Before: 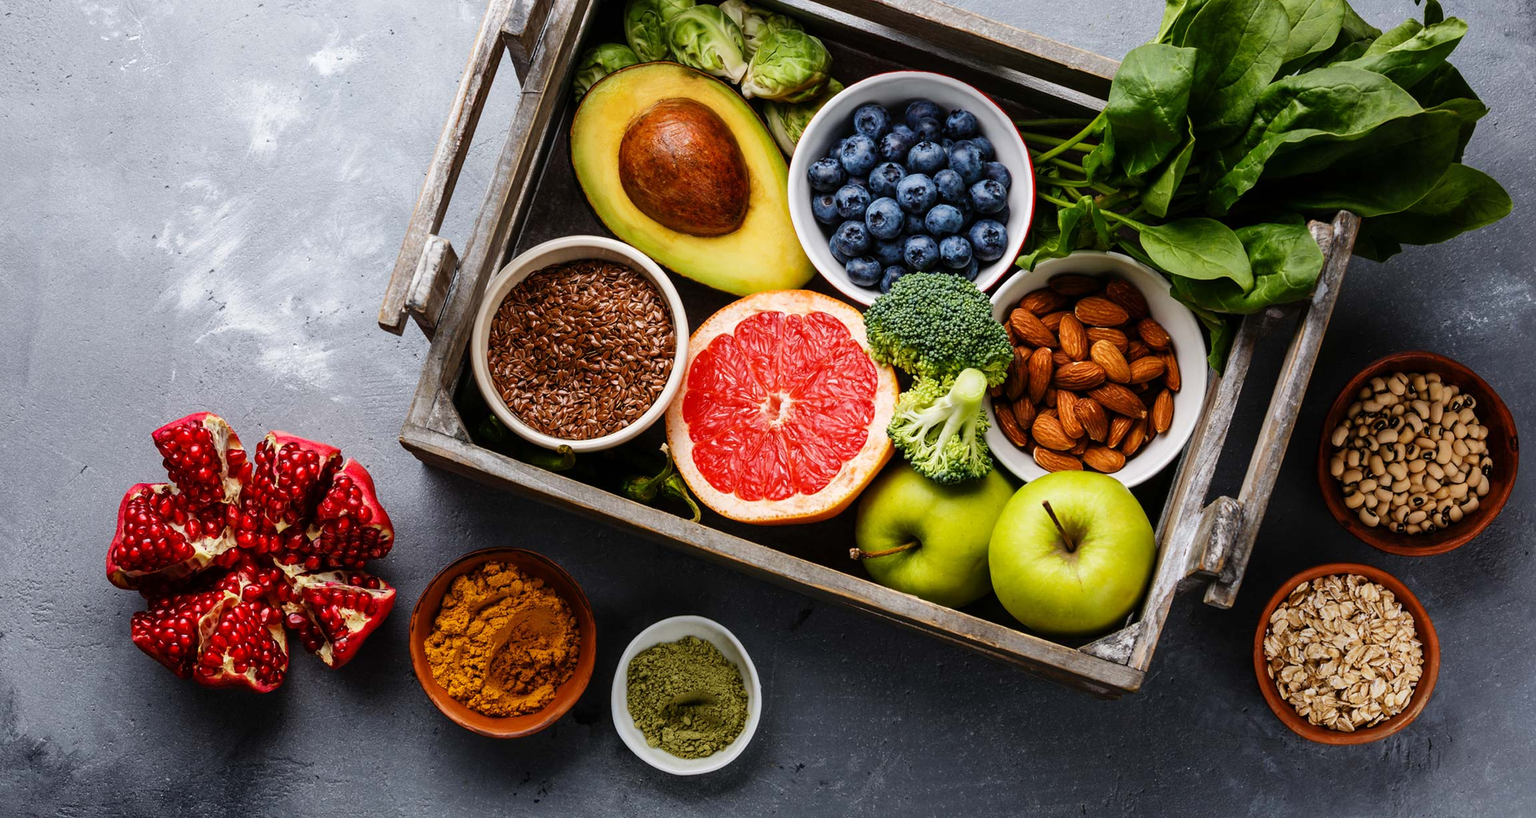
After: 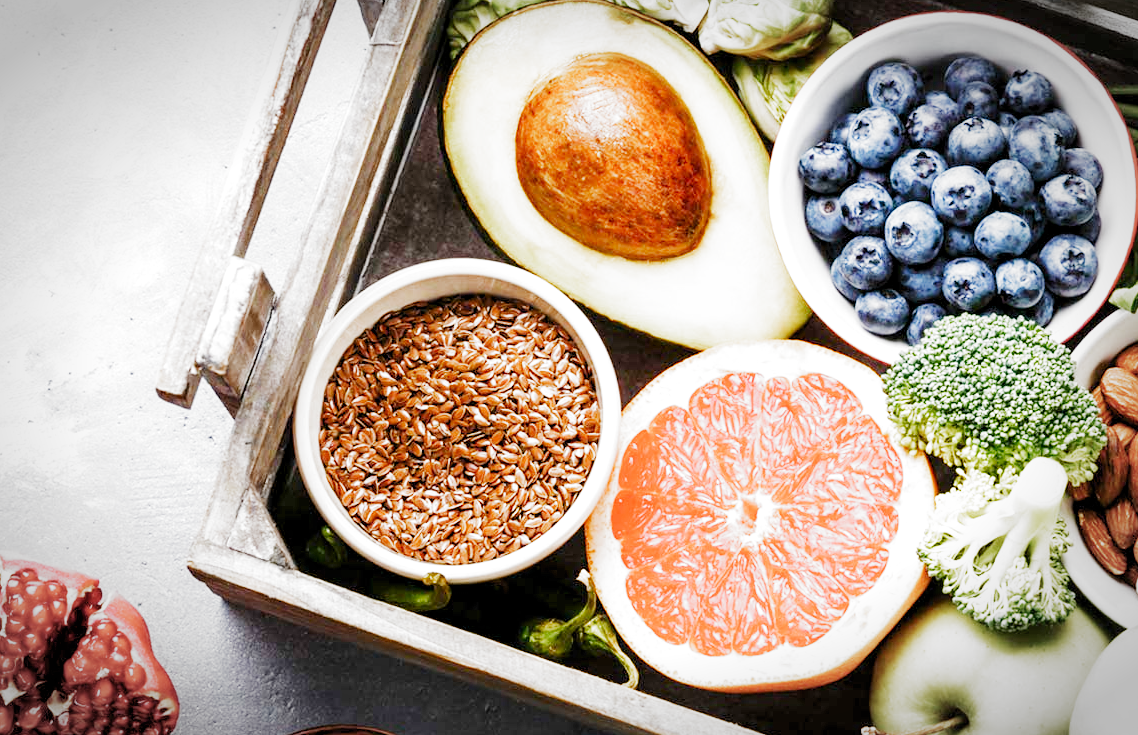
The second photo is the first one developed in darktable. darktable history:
exposure: black level correction 0.001, exposure 2.671 EV, compensate highlight preservation false
tone equalizer: on, module defaults
vignetting: automatic ratio true
crop: left 17.911%, top 7.682%, right 32.578%, bottom 32.284%
filmic rgb: black relative exposure -7.65 EV, white relative exposure 4.56 EV, hardness 3.61, preserve chrominance no, color science v5 (2021), iterations of high-quality reconstruction 0, contrast in shadows safe, contrast in highlights safe
